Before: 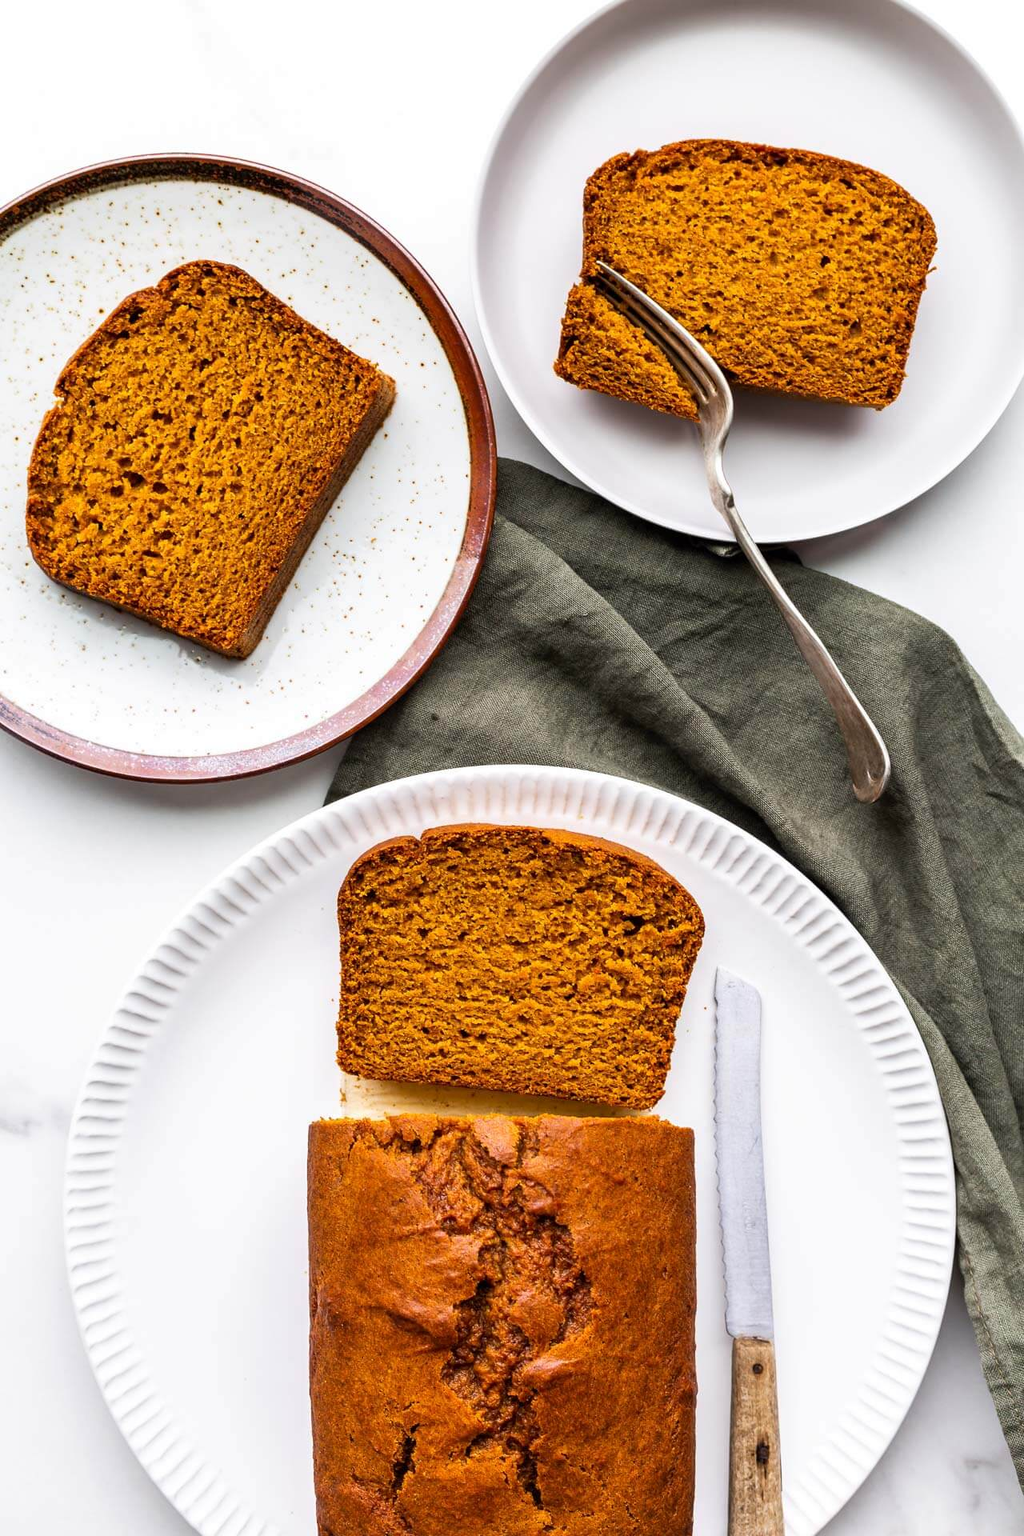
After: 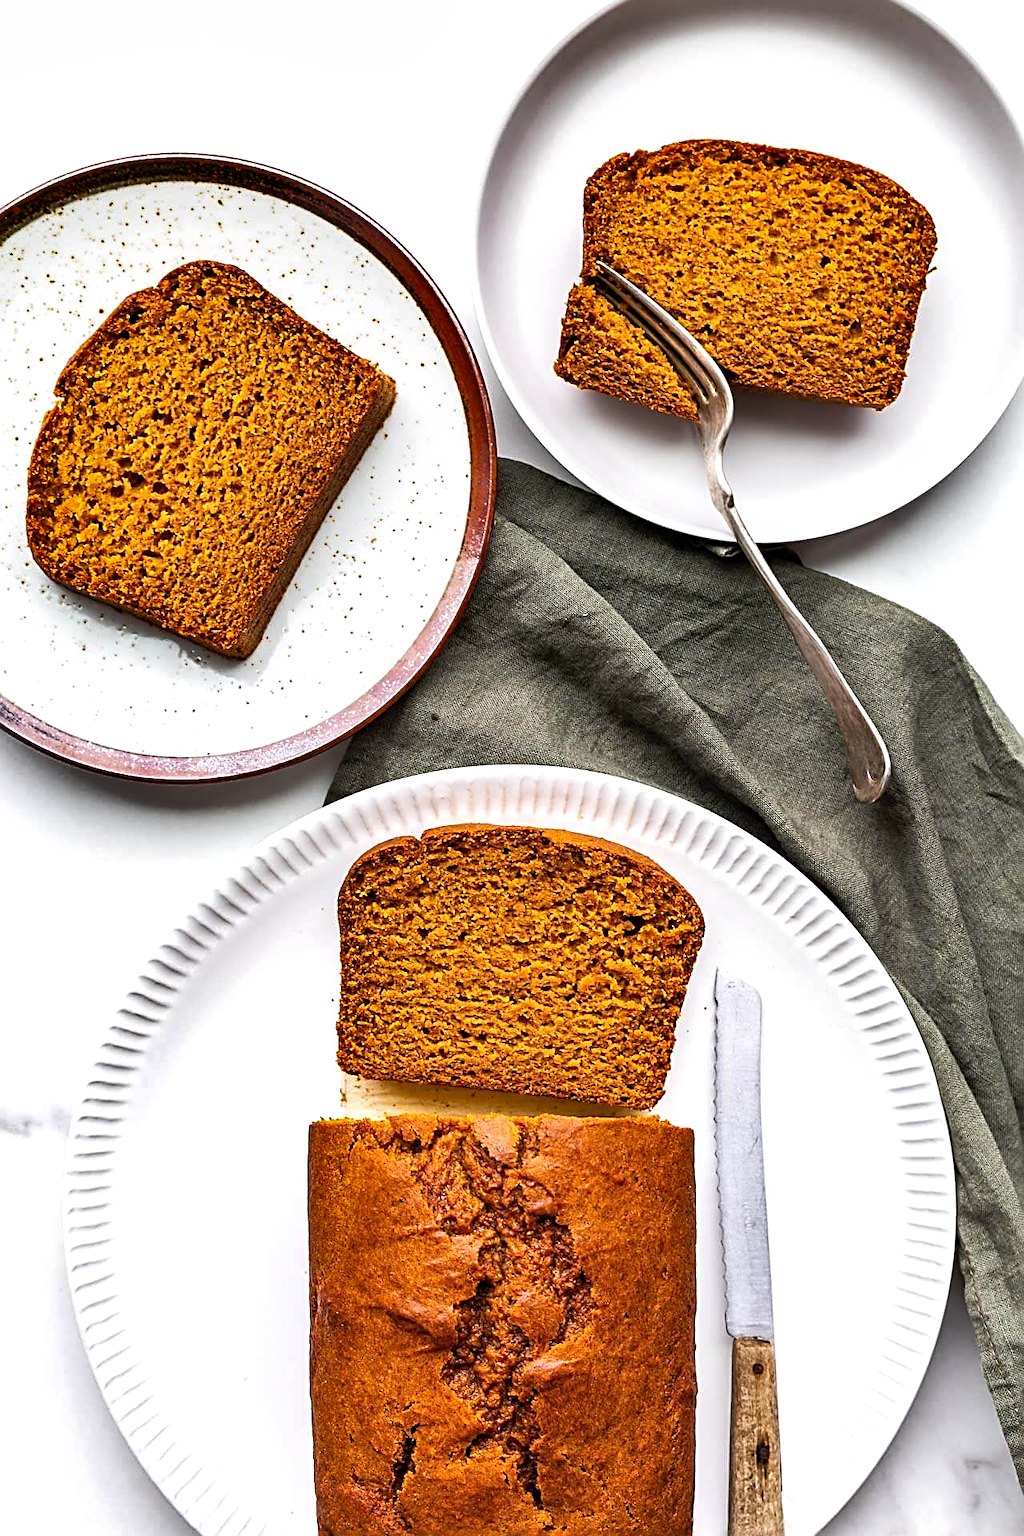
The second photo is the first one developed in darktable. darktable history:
exposure: exposure 0.2 EV, compensate highlight preservation false
sharpen: radius 2.676, amount 0.669
shadows and highlights: shadows 53, soften with gaussian
